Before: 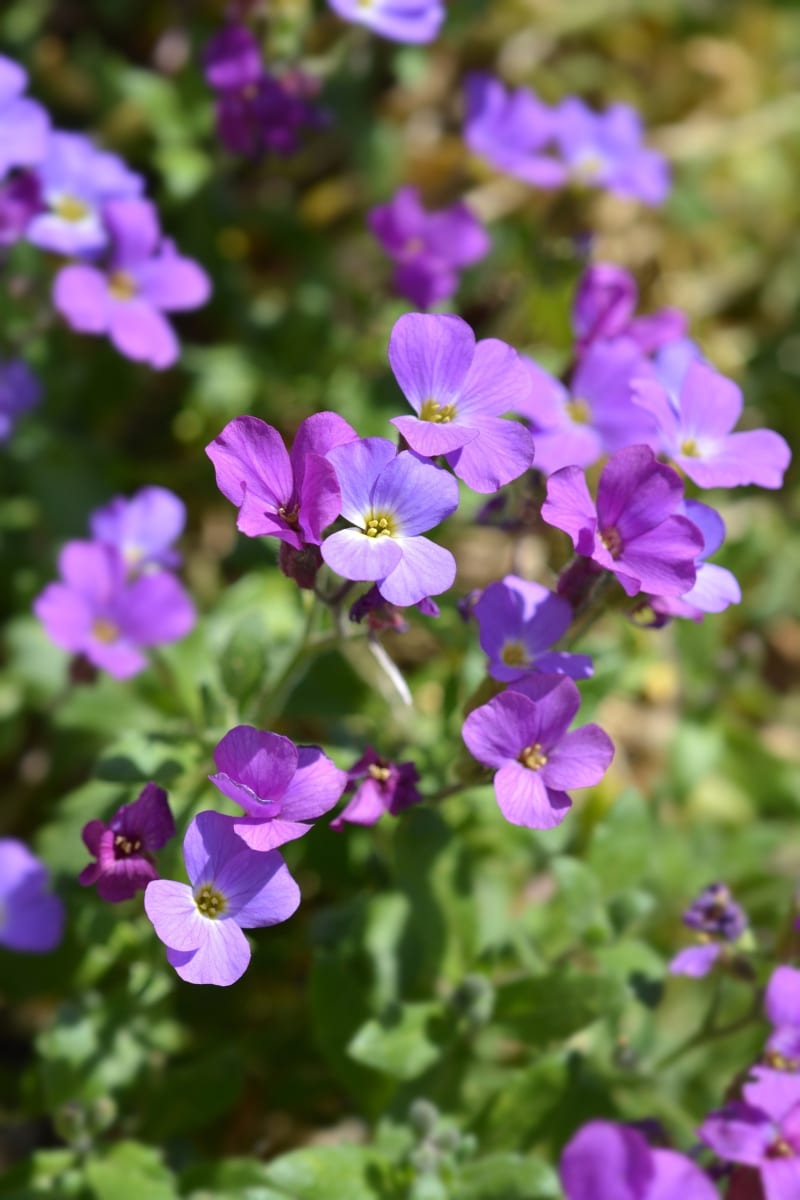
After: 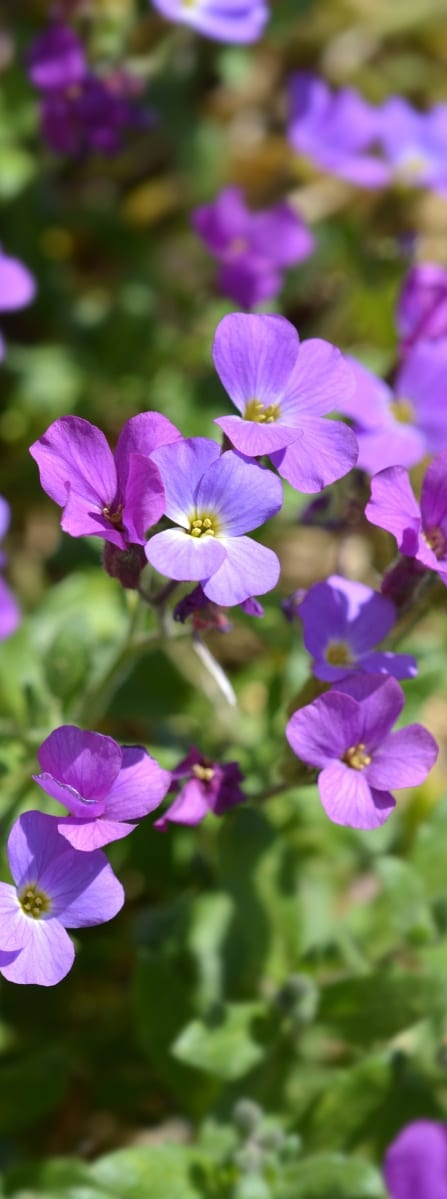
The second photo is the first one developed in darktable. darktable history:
crop: left 22.003%, right 22.067%, bottom 0.006%
